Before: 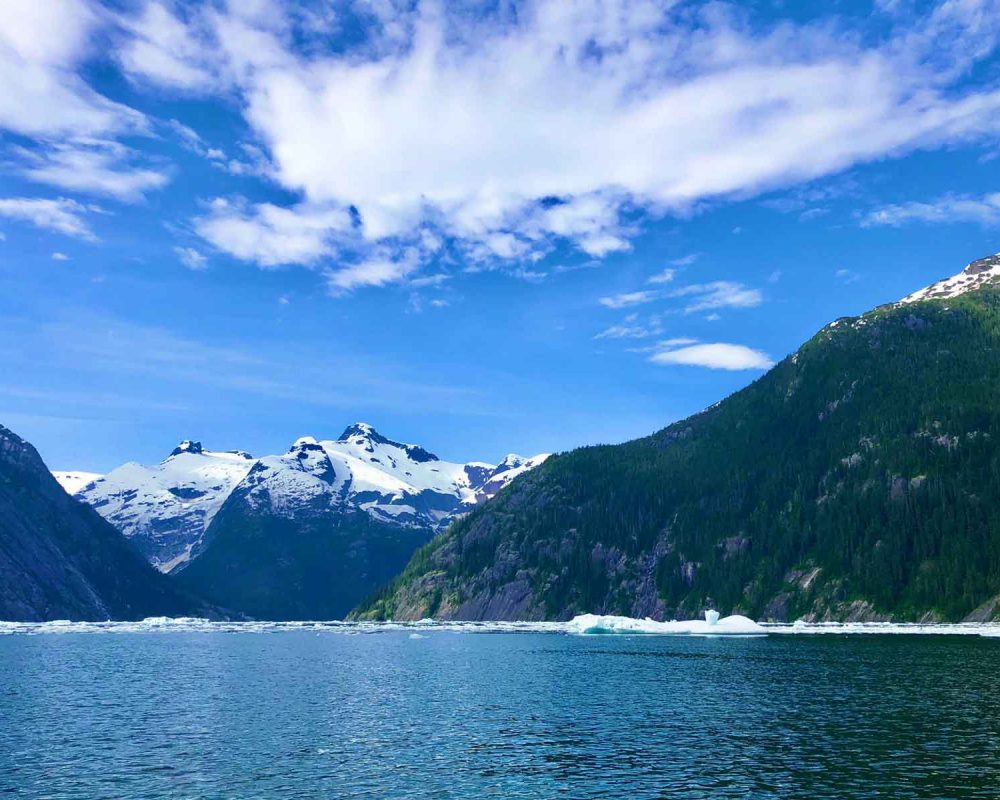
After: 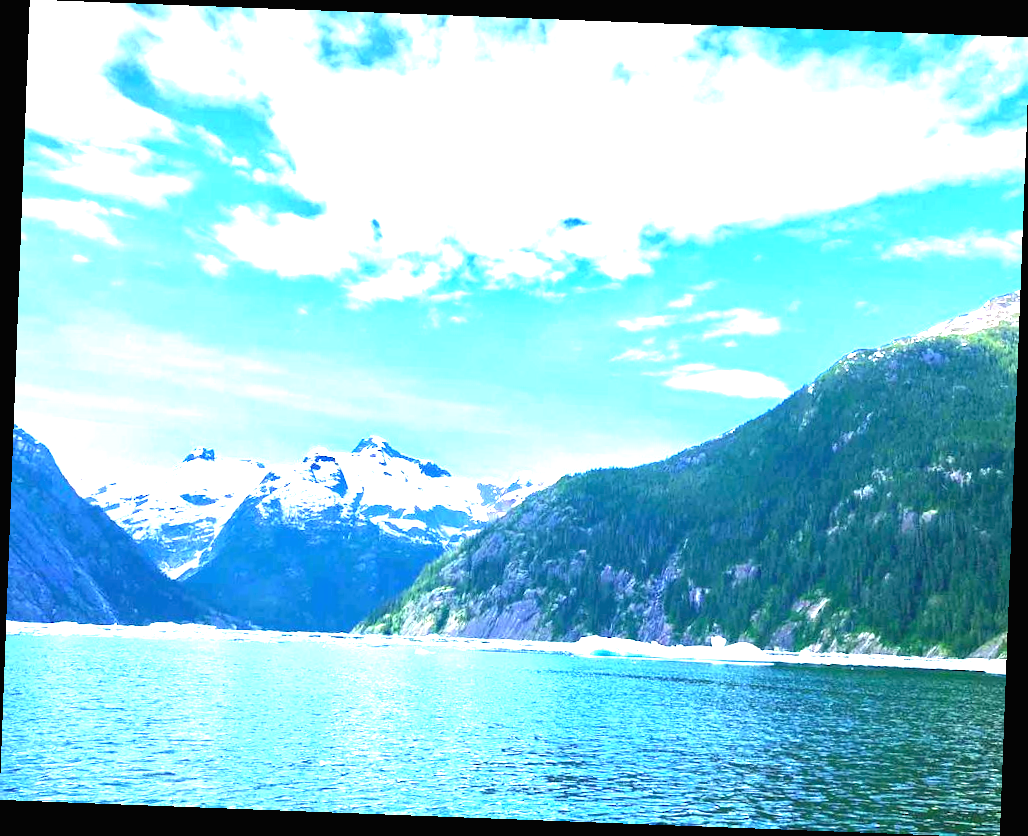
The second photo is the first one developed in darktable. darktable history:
exposure: black level correction 0, exposure 2.327 EV, compensate exposure bias true, compensate highlight preservation false
rotate and perspective: rotation 2.17°, automatic cropping off
